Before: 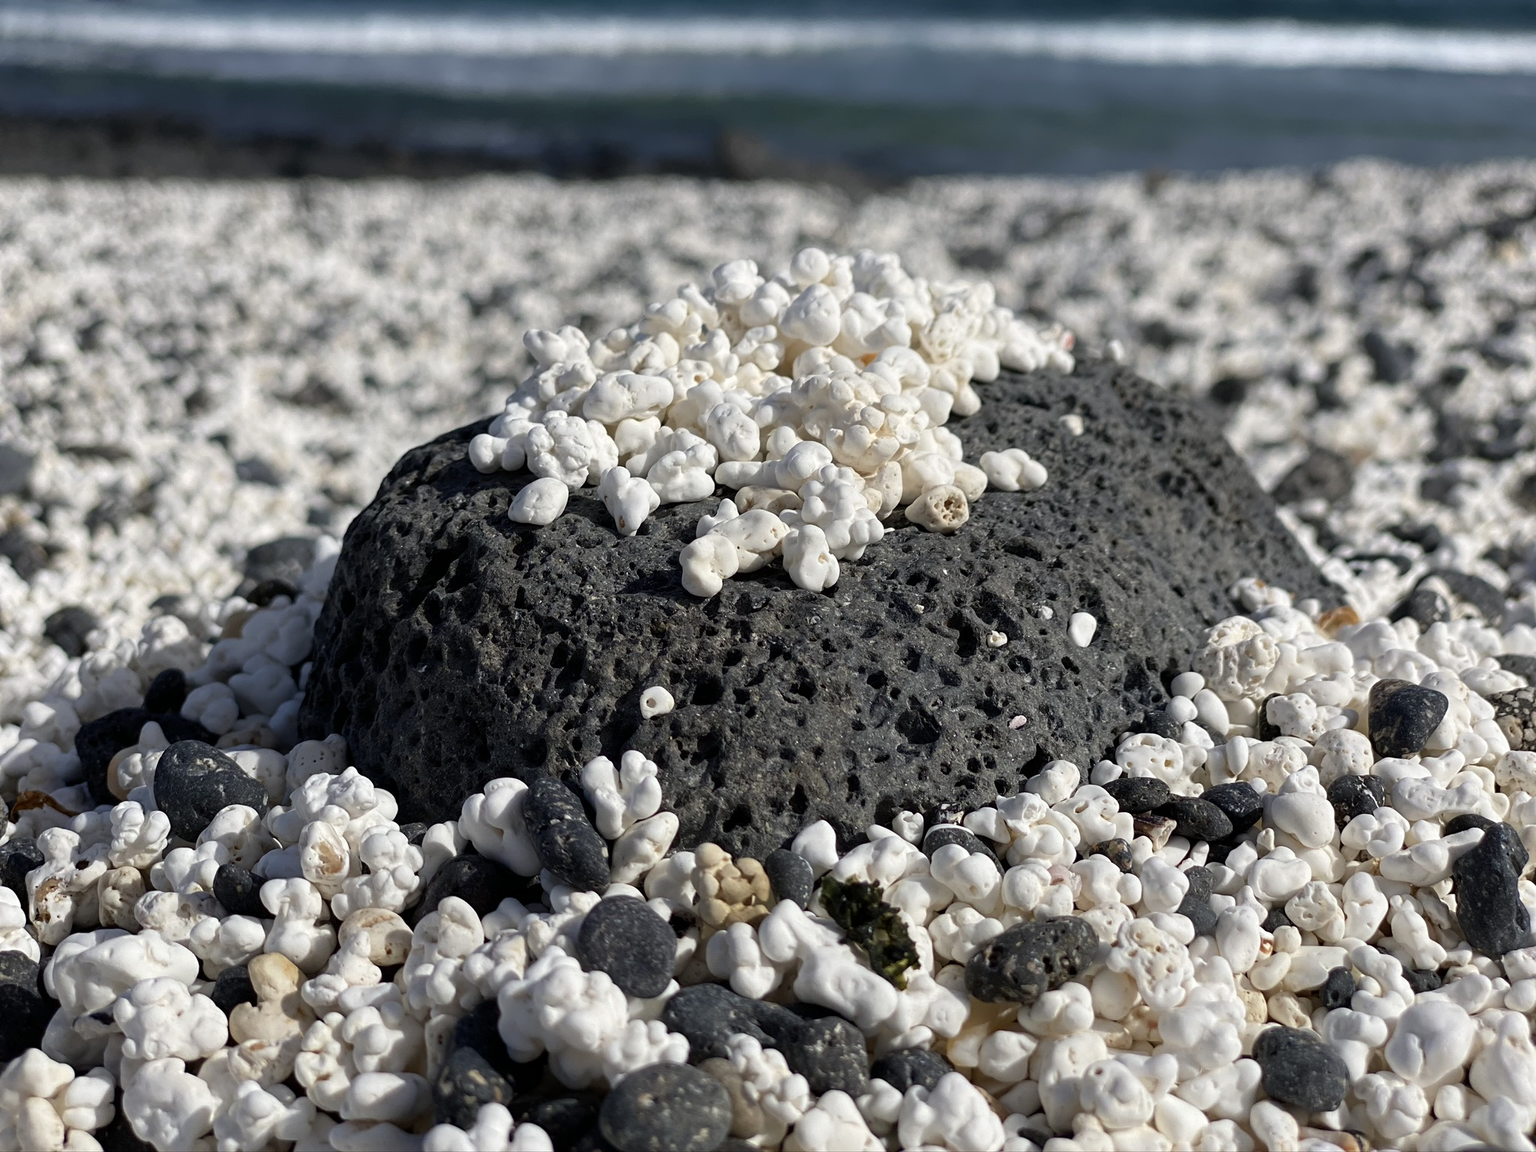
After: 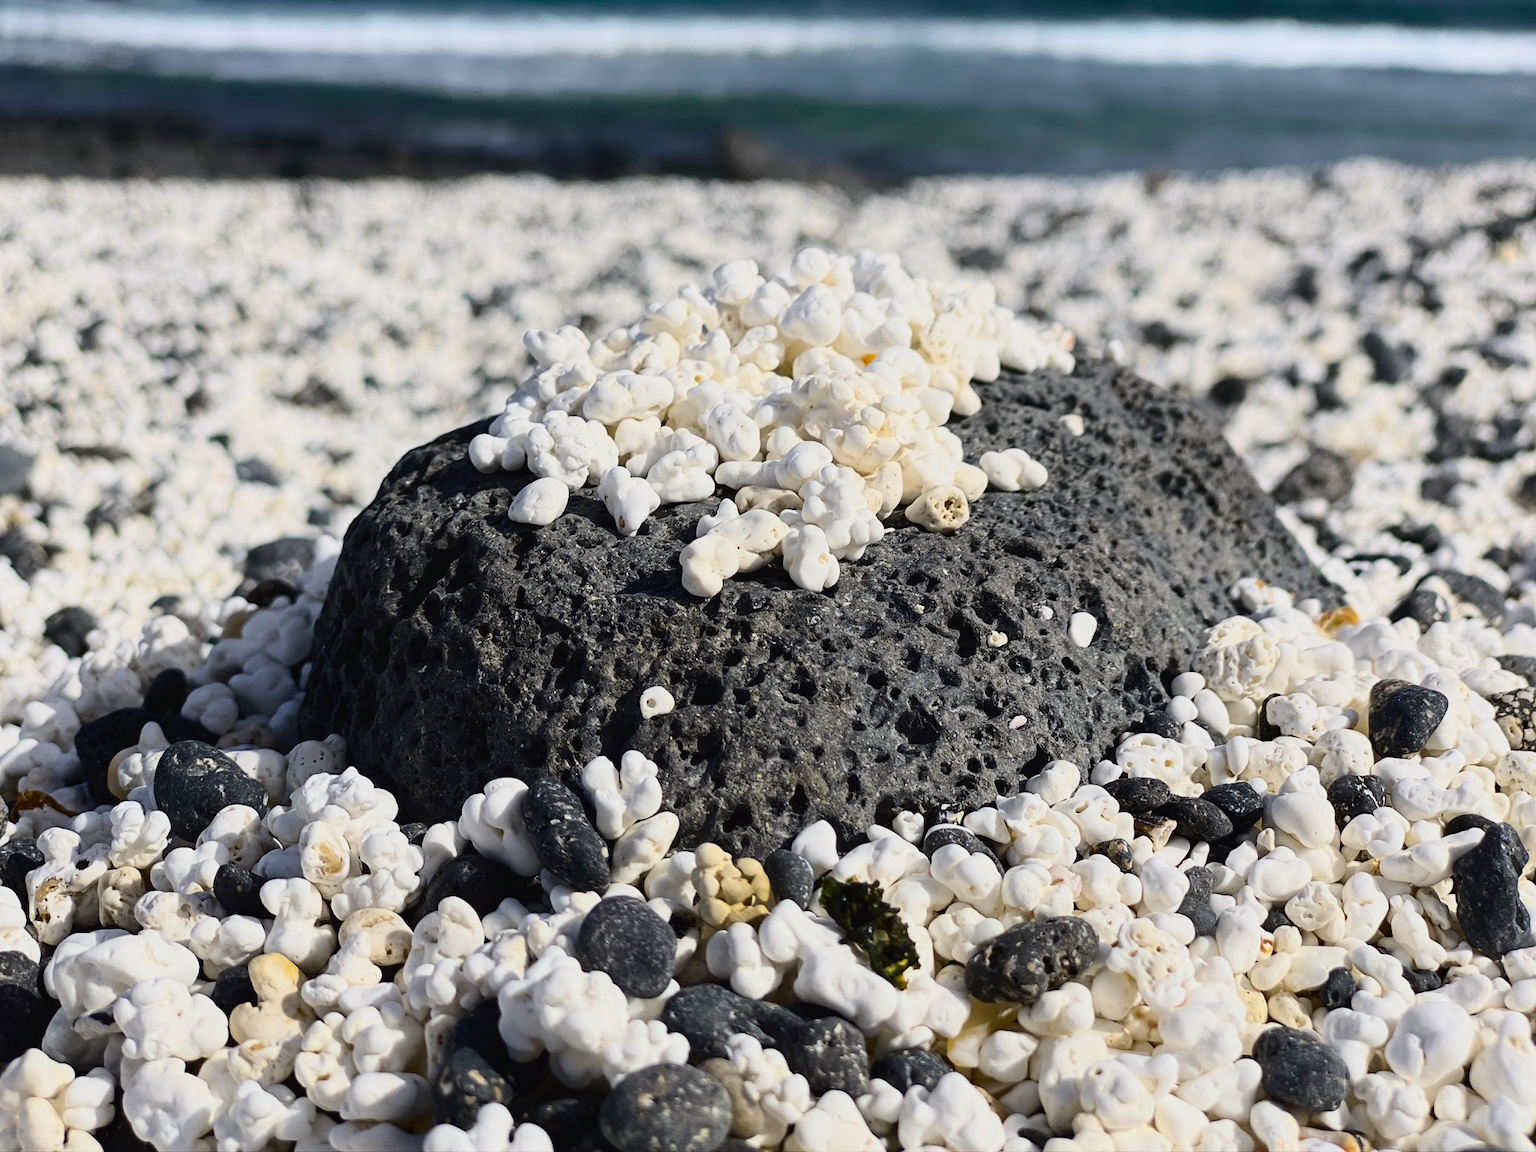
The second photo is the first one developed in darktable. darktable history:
tone curve: curves: ch0 [(0, 0.021) (0.104, 0.093) (0.236, 0.234) (0.456, 0.566) (0.647, 0.78) (0.864, 0.9) (1, 0.932)]; ch1 [(0, 0) (0.353, 0.344) (0.43, 0.401) (0.479, 0.476) (0.502, 0.504) (0.544, 0.534) (0.566, 0.566) (0.612, 0.621) (0.657, 0.679) (1, 1)]; ch2 [(0, 0) (0.34, 0.314) (0.434, 0.43) (0.5, 0.498) (0.528, 0.536) (0.56, 0.576) (0.595, 0.638) (0.644, 0.729) (1, 1)], color space Lab, independent channels, preserve colors none
